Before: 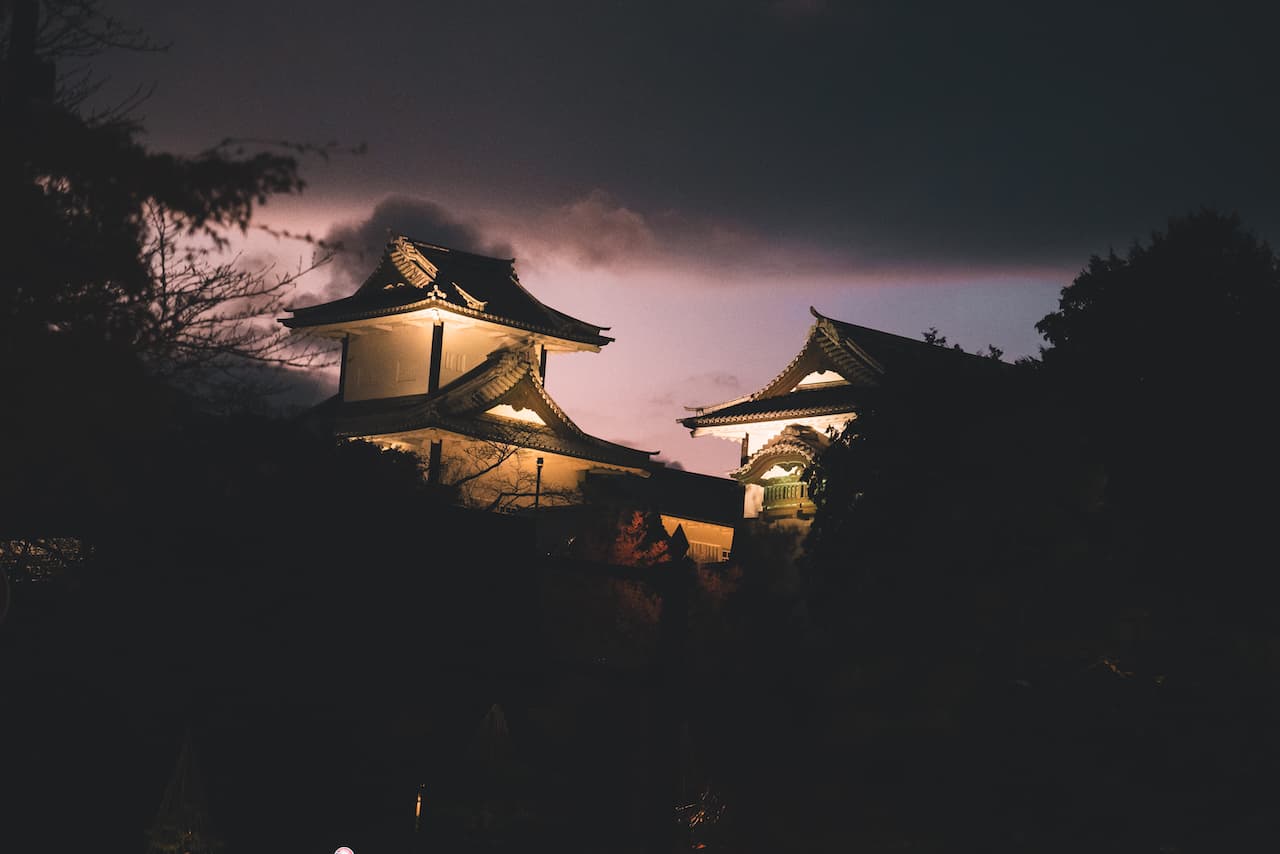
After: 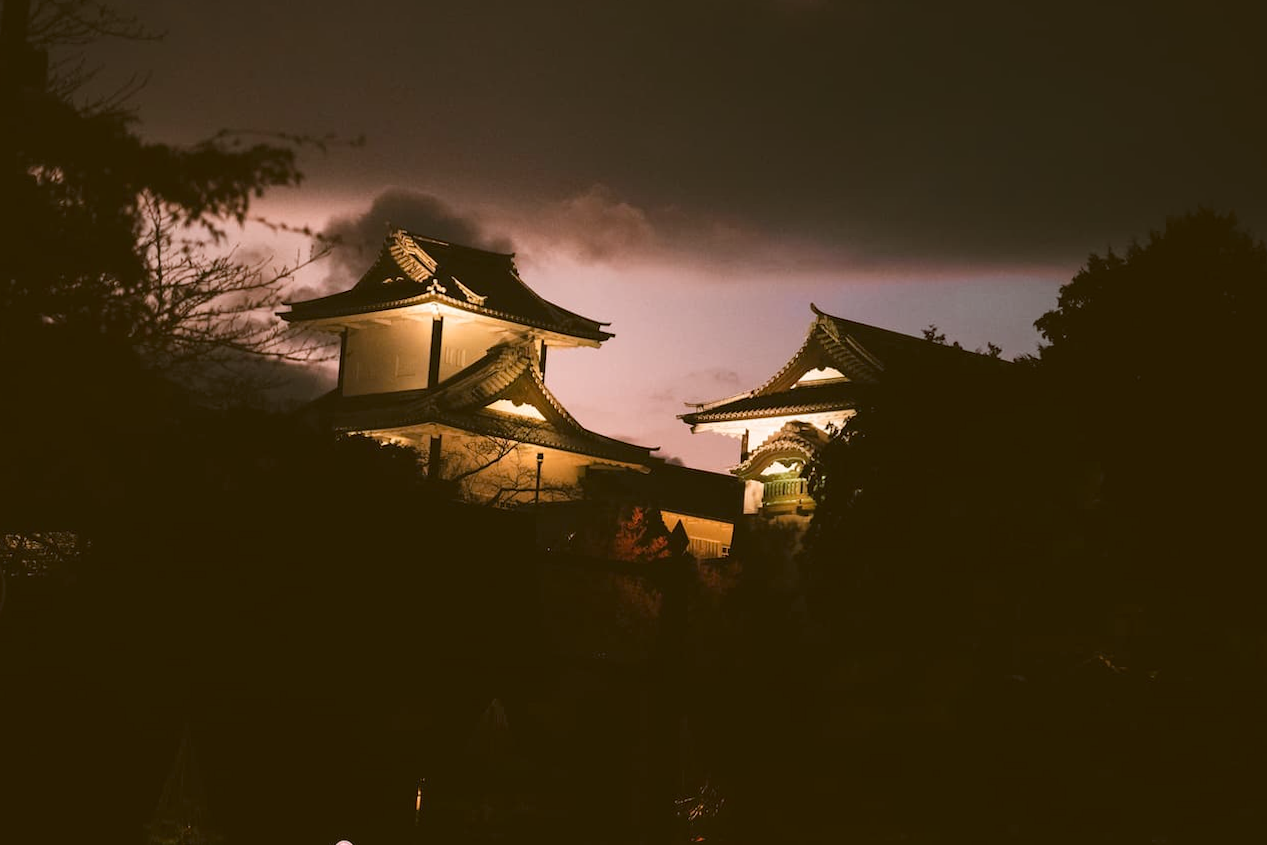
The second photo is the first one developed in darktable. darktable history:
color correction: highlights a* -0.482, highlights b* 0.161, shadows a* 4.66, shadows b* 20.72
rotate and perspective: rotation 0.174°, lens shift (vertical) 0.013, lens shift (horizontal) 0.019, shear 0.001, automatic cropping original format, crop left 0.007, crop right 0.991, crop top 0.016, crop bottom 0.997
